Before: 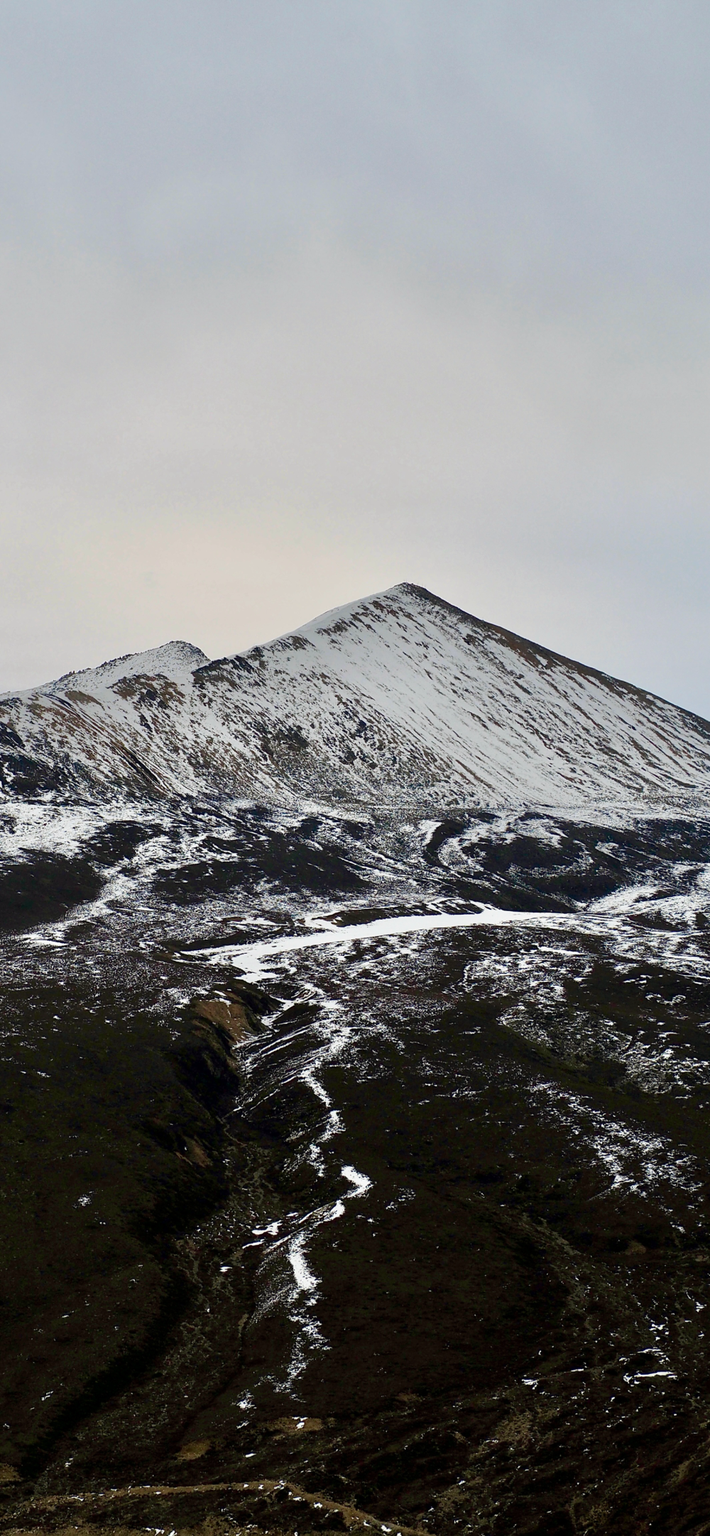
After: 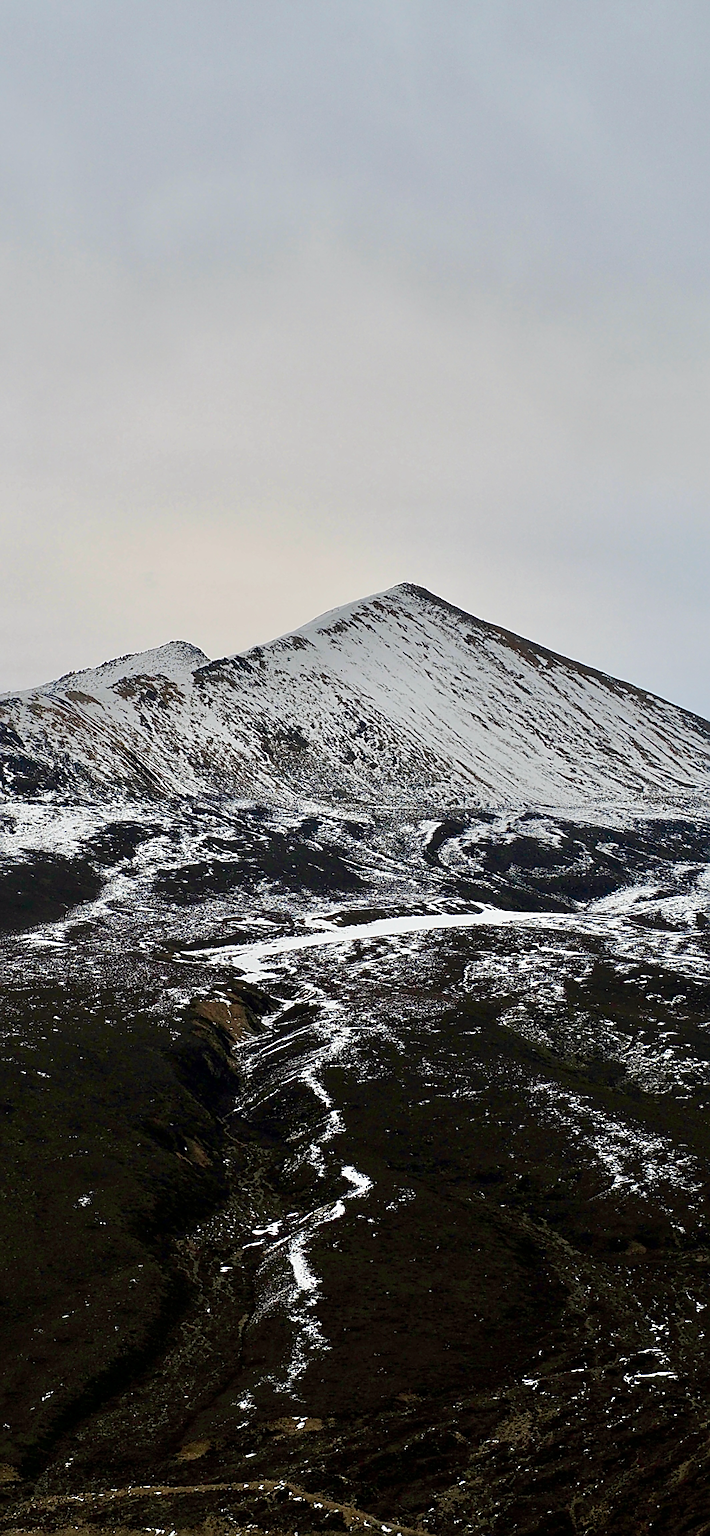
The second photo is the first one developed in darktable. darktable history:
sharpen: amount 0.577
